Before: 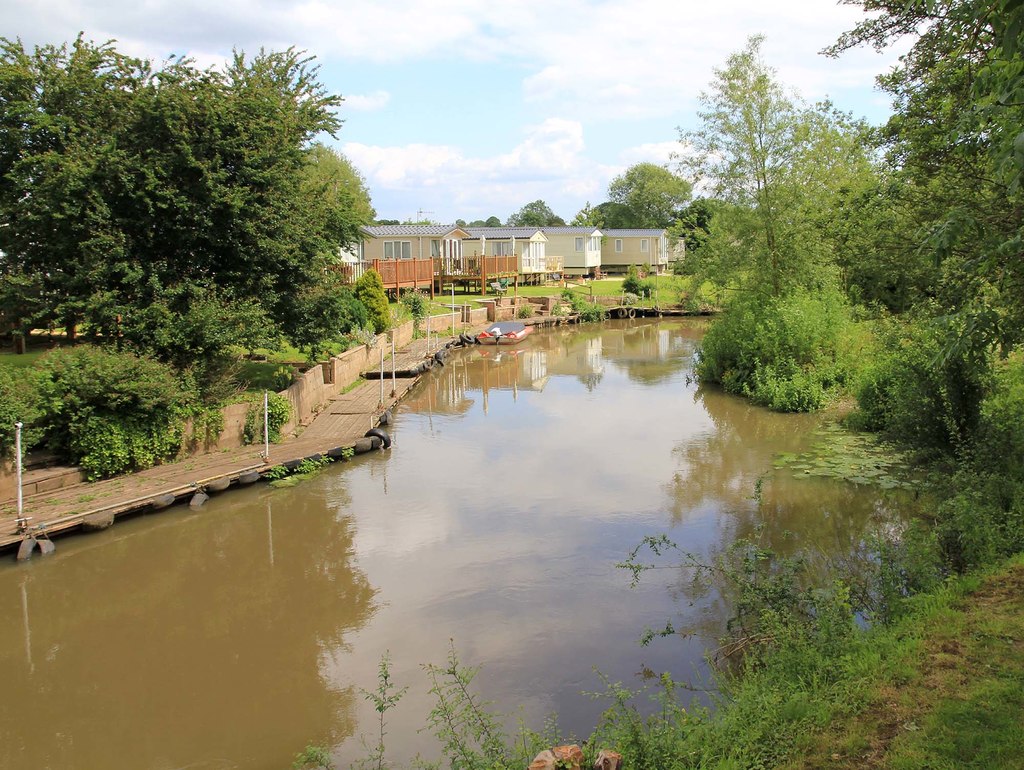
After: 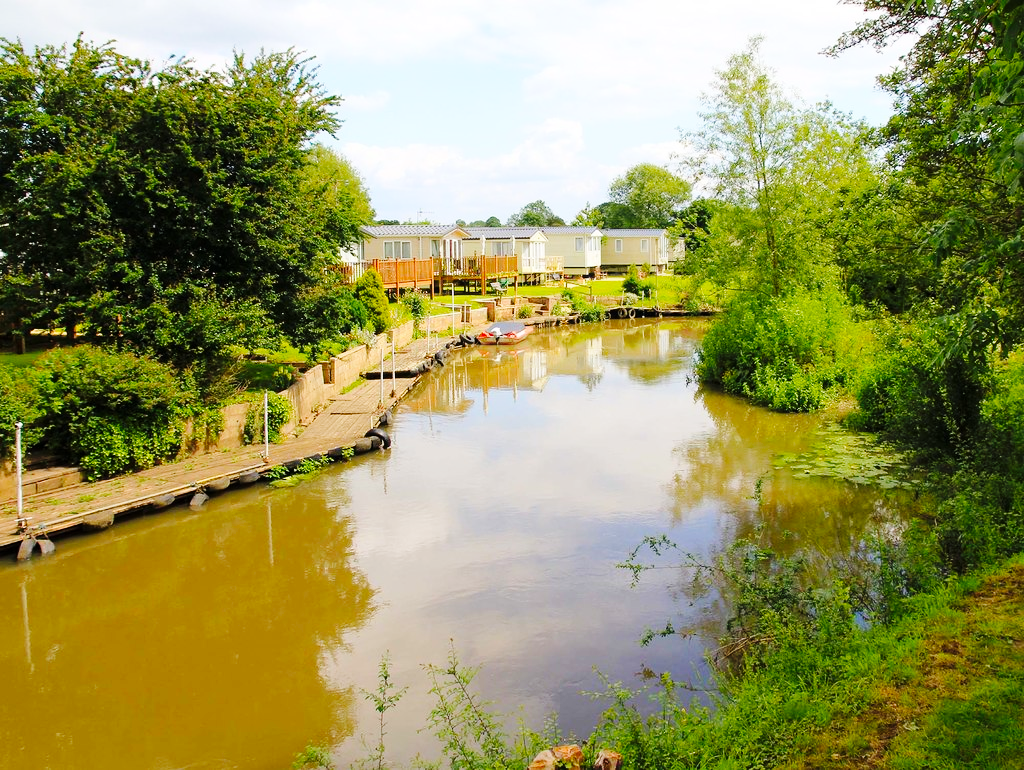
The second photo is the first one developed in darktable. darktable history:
base curve: curves: ch0 [(0, 0) (0.036, 0.025) (0.121, 0.166) (0.206, 0.329) (0.605, 0.79) (1, 1)], preserve colors none
color balance rgb: perceptual saturation grading › global saturation 25%, global vibrance 10%
